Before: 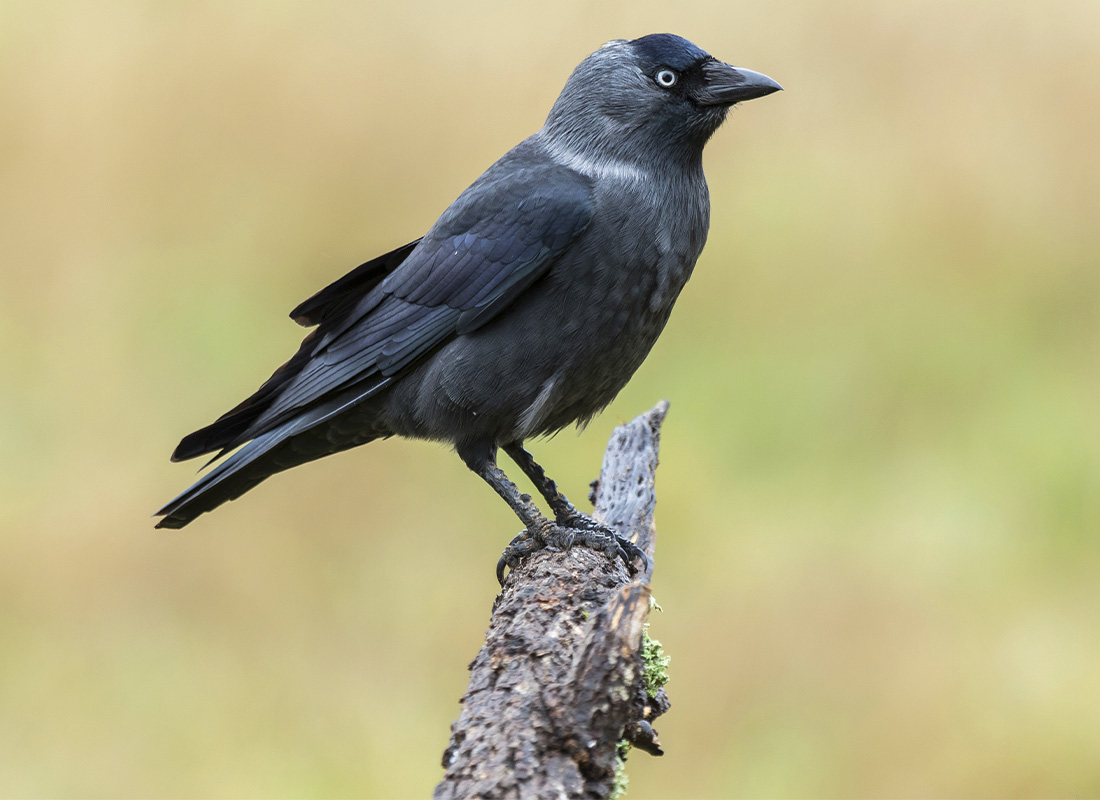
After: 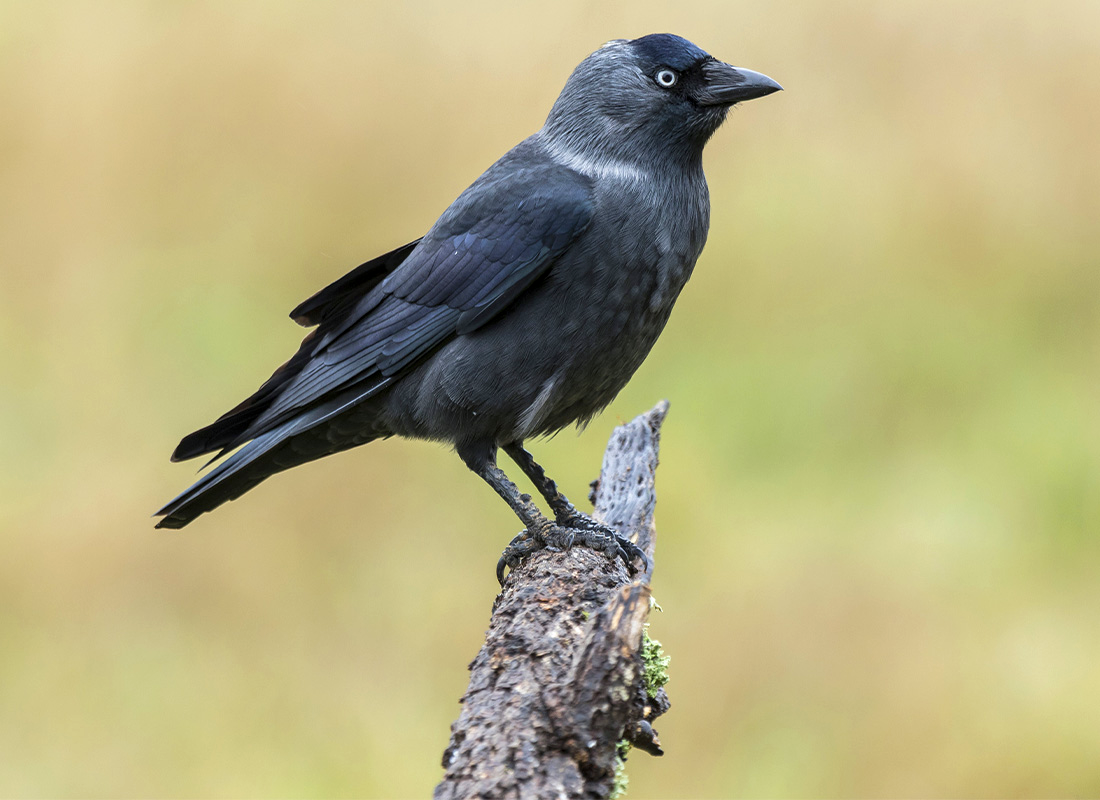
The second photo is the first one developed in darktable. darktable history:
color balance rgb: shadows lift › chroma 1.033%, shadows lift › hue 241.71°, perceptual saturation grading › global saturation 0.135%, global vibrance 20%
local contrast: highlights 106%, shadows 98%, detail 120%, midtone range 0.2
